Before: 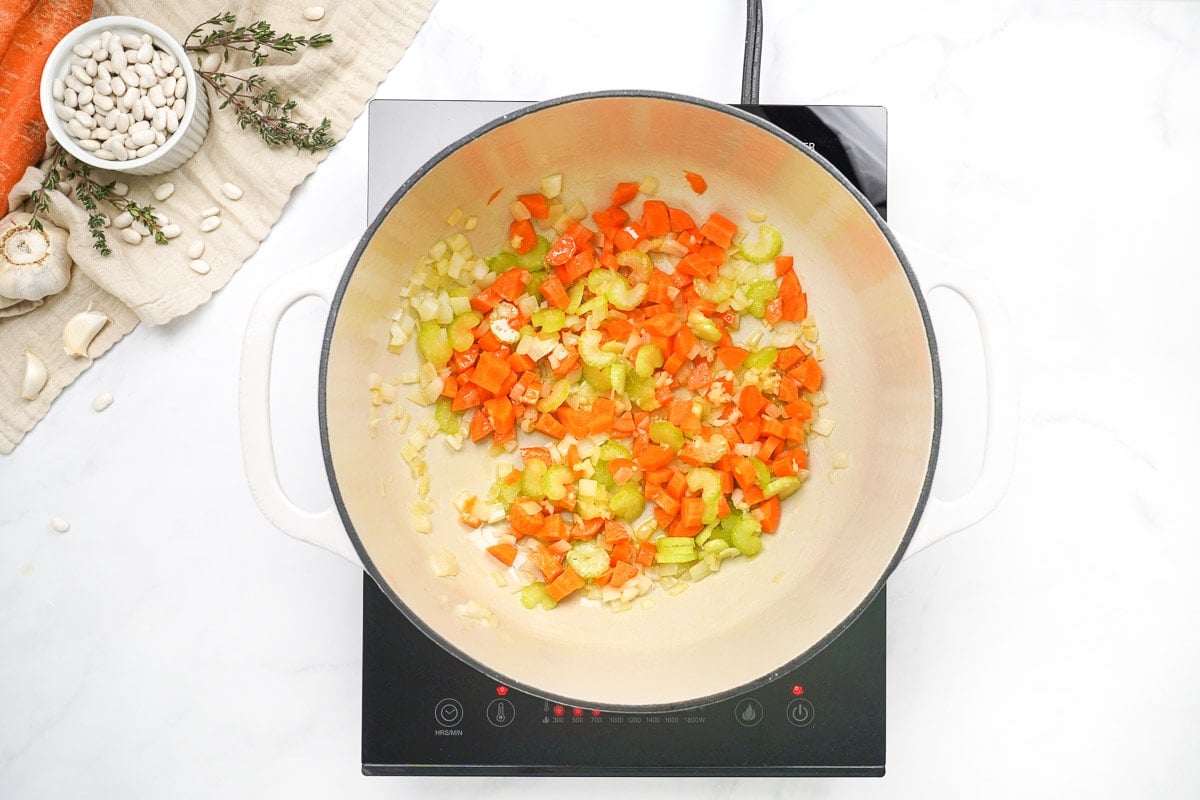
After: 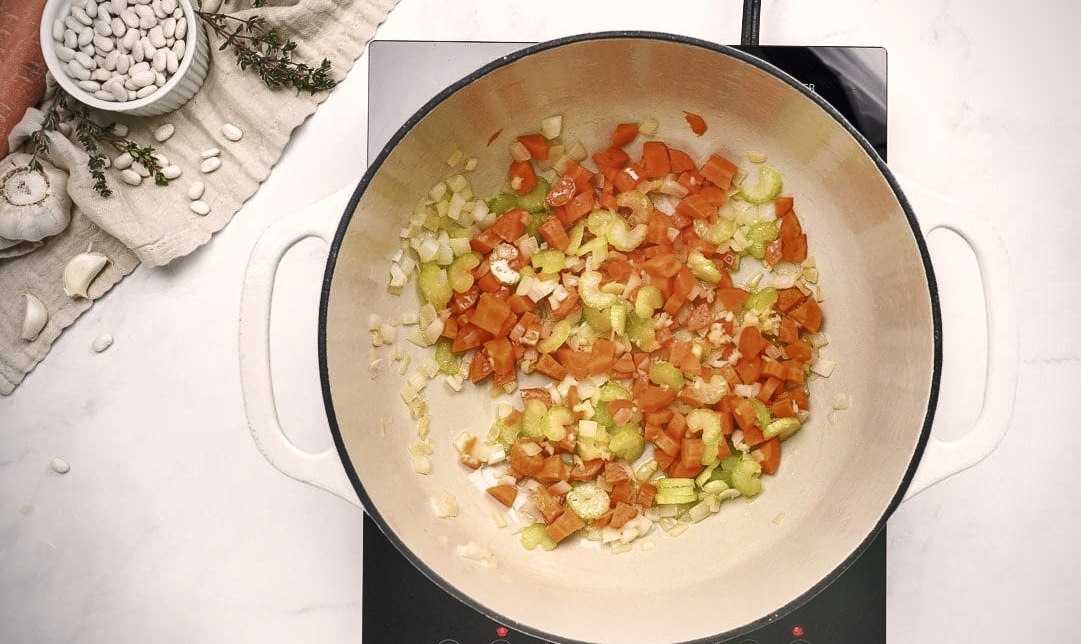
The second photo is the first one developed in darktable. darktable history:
shadows and highlights: radius 107.89, shadows 23.28, highlights -59.49, low approximation 0.01, soften with gaussian
crop: top 7.477%, right 9.872%, bottom 11.929%
vignetting: on, module defaults
color correction: highlights a* 5.58, highlights b* 5.25, saturation 0.67
